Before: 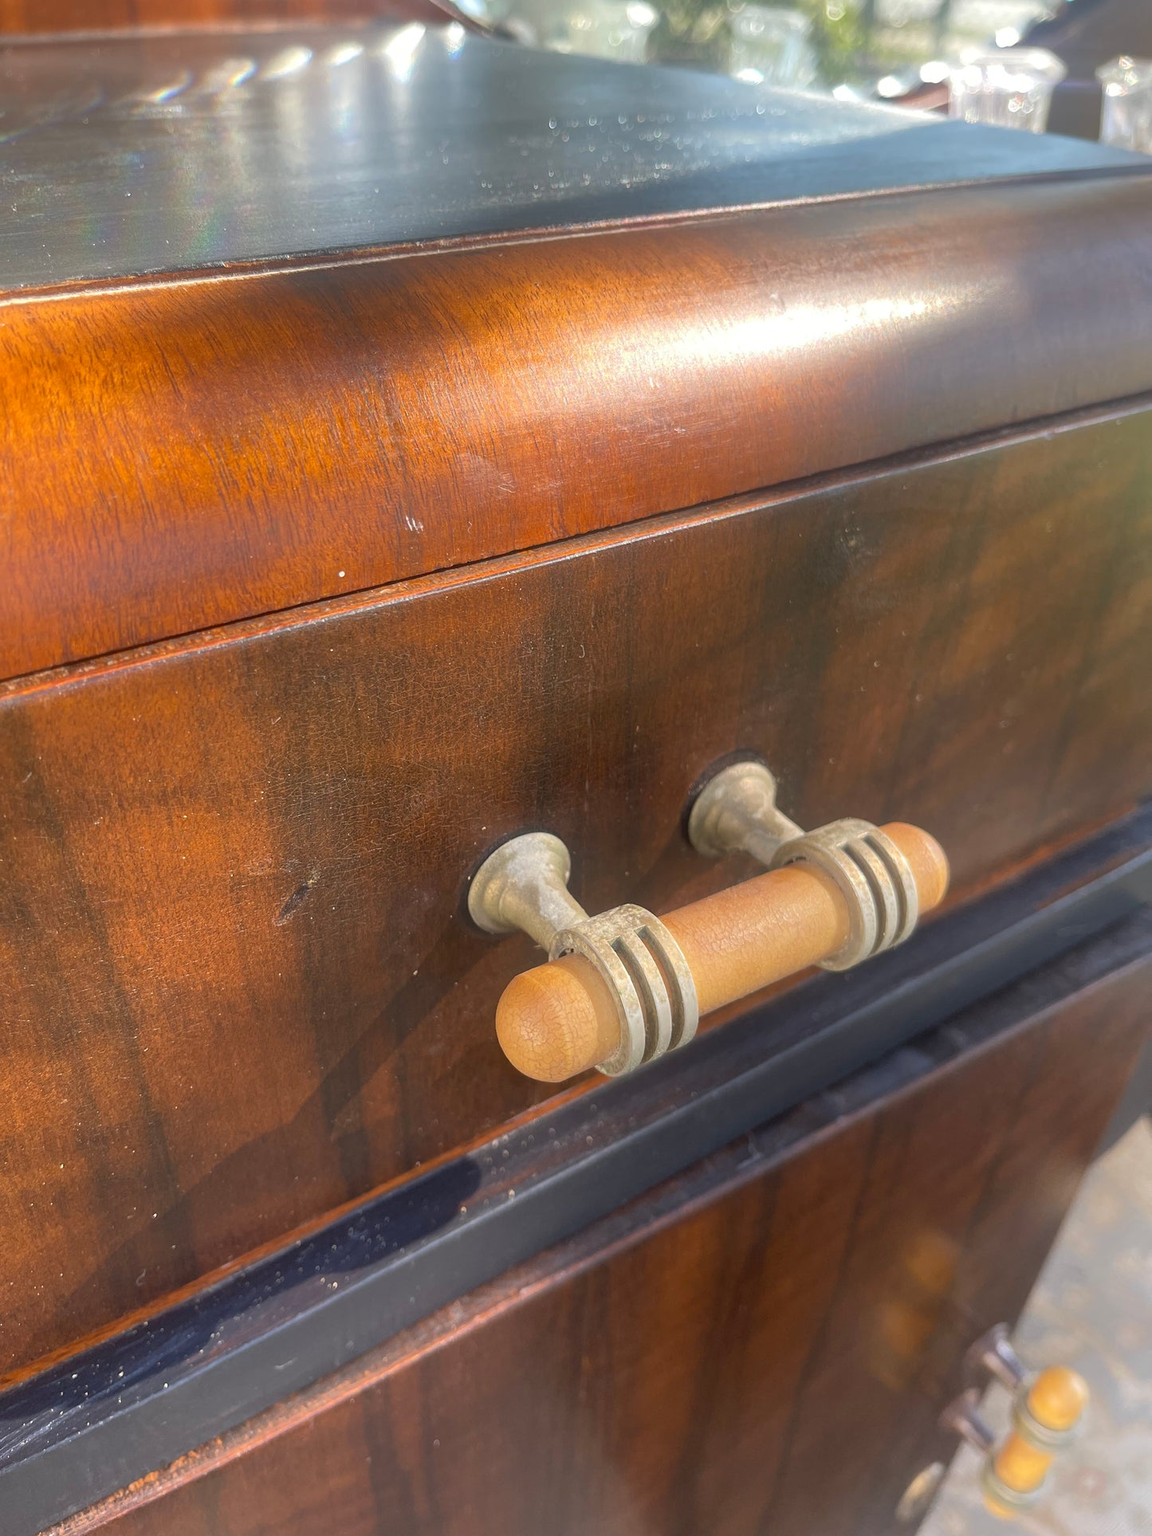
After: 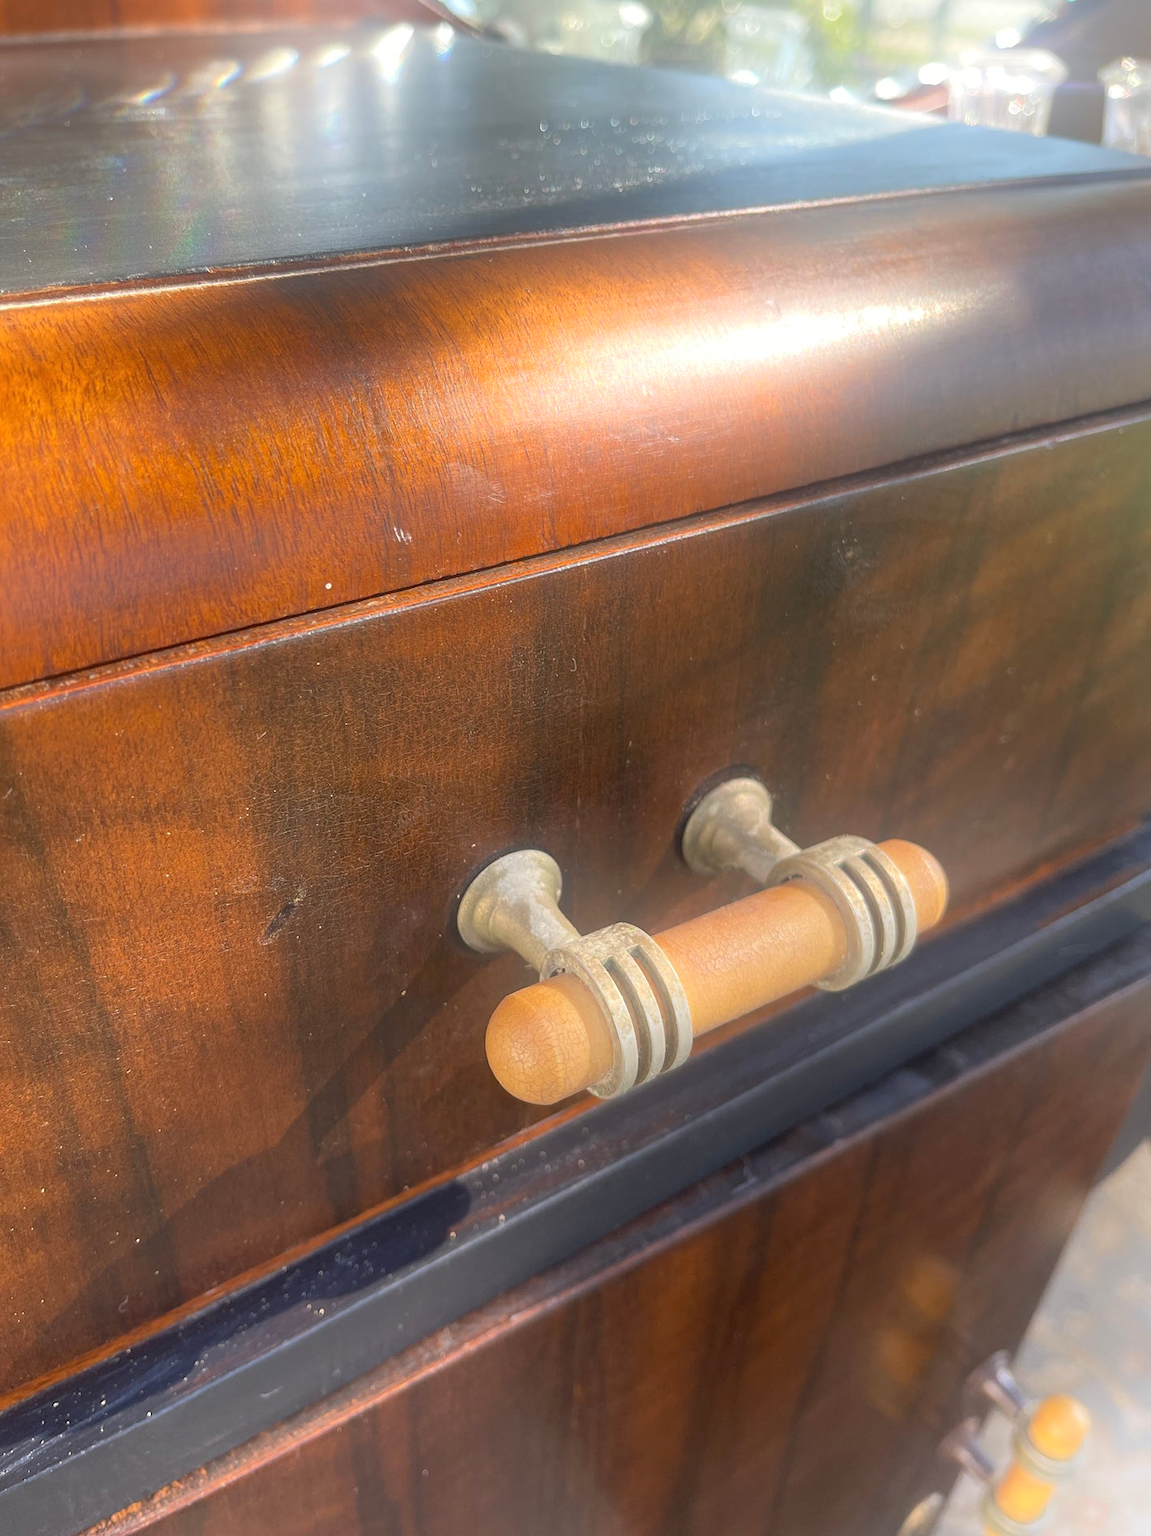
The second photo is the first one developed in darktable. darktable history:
crop: left 1.743%, right 0.268%, bottom 2.011%
bloom: threshold 82.5%, strength 16.25%
